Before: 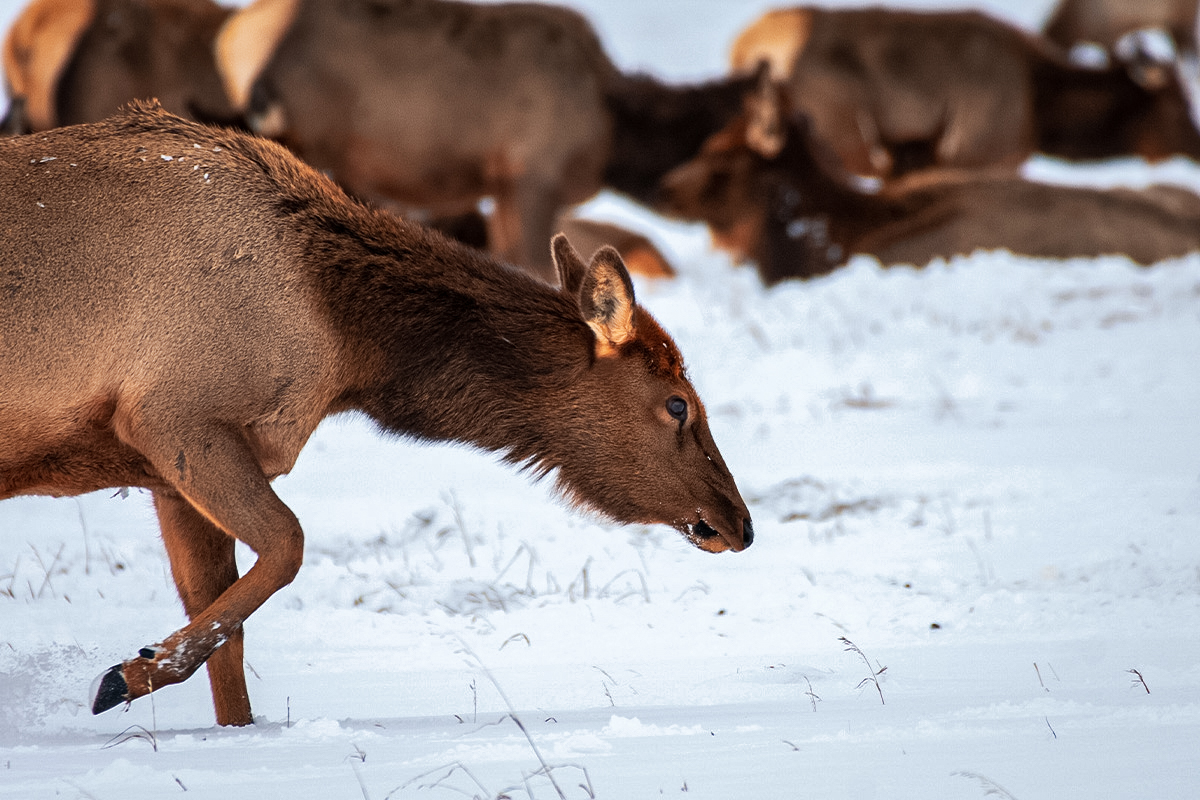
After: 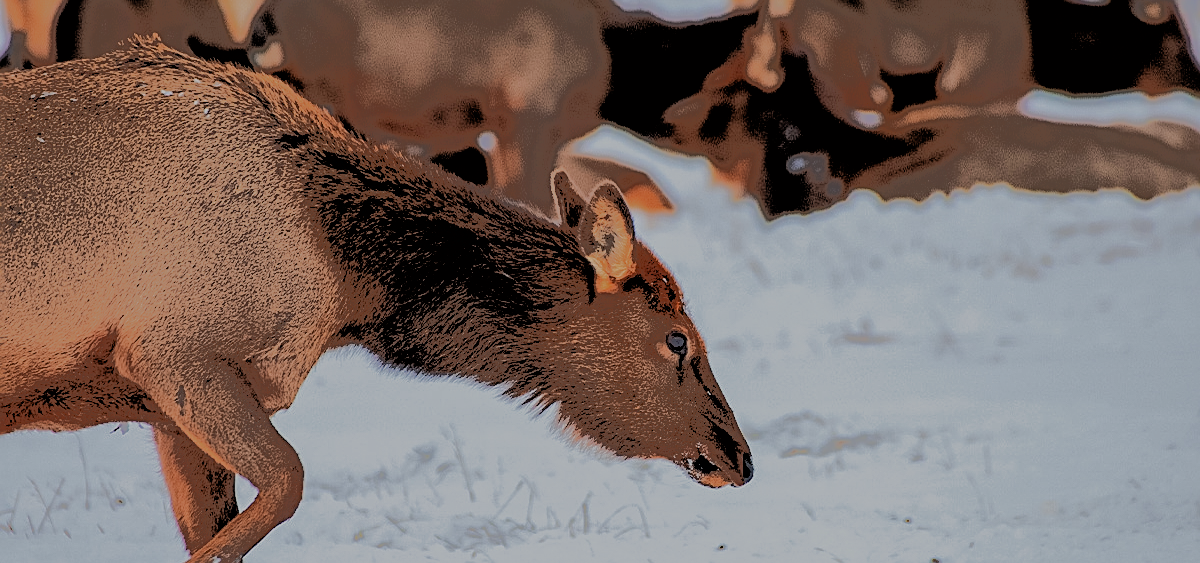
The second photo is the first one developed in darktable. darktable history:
filmic rgb: black relative exposure -4.46 EV, white relative exposure 6.58 EV, hardness 1.9, contrast 0.506, color science v6 (2022)
crop and rotate: top 8.209%, bottom 21.387%
sharpen: on, module defaults
tone equalizer: -7 EV -0.644 EV, -6 EV 0.986 EV, -5 EV -0.444 EV, -4 EV 0.393 EV, -3 EV 0.427 EV, -2 EV 0.179 EV, -1 EV -0.126 EV, +0 EV -0.419 EV, edges refinement/feathering 500, mask exposure compensation -1.57 EV, preserve details no
